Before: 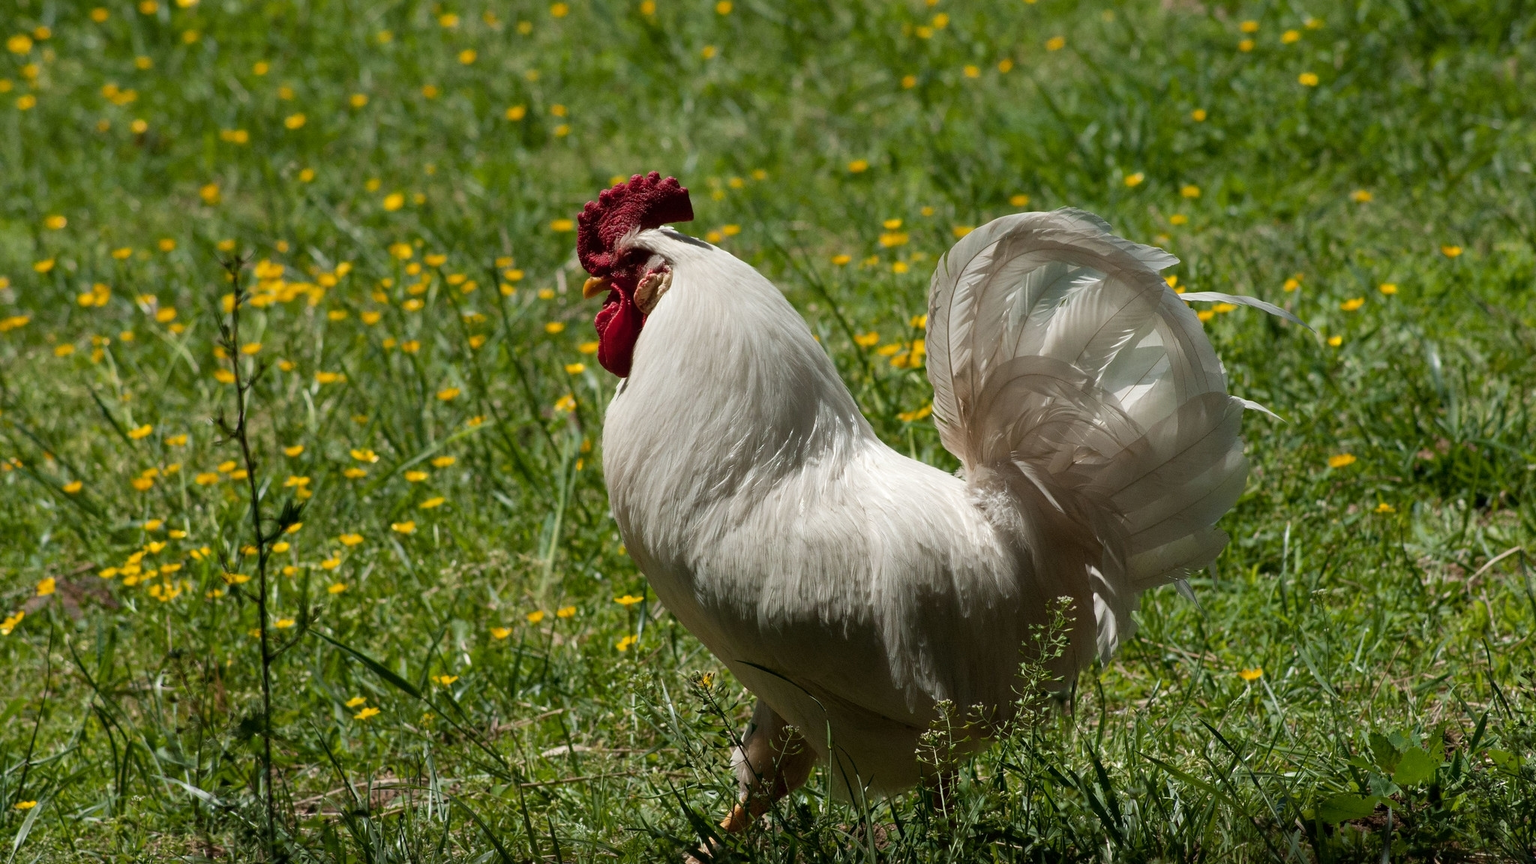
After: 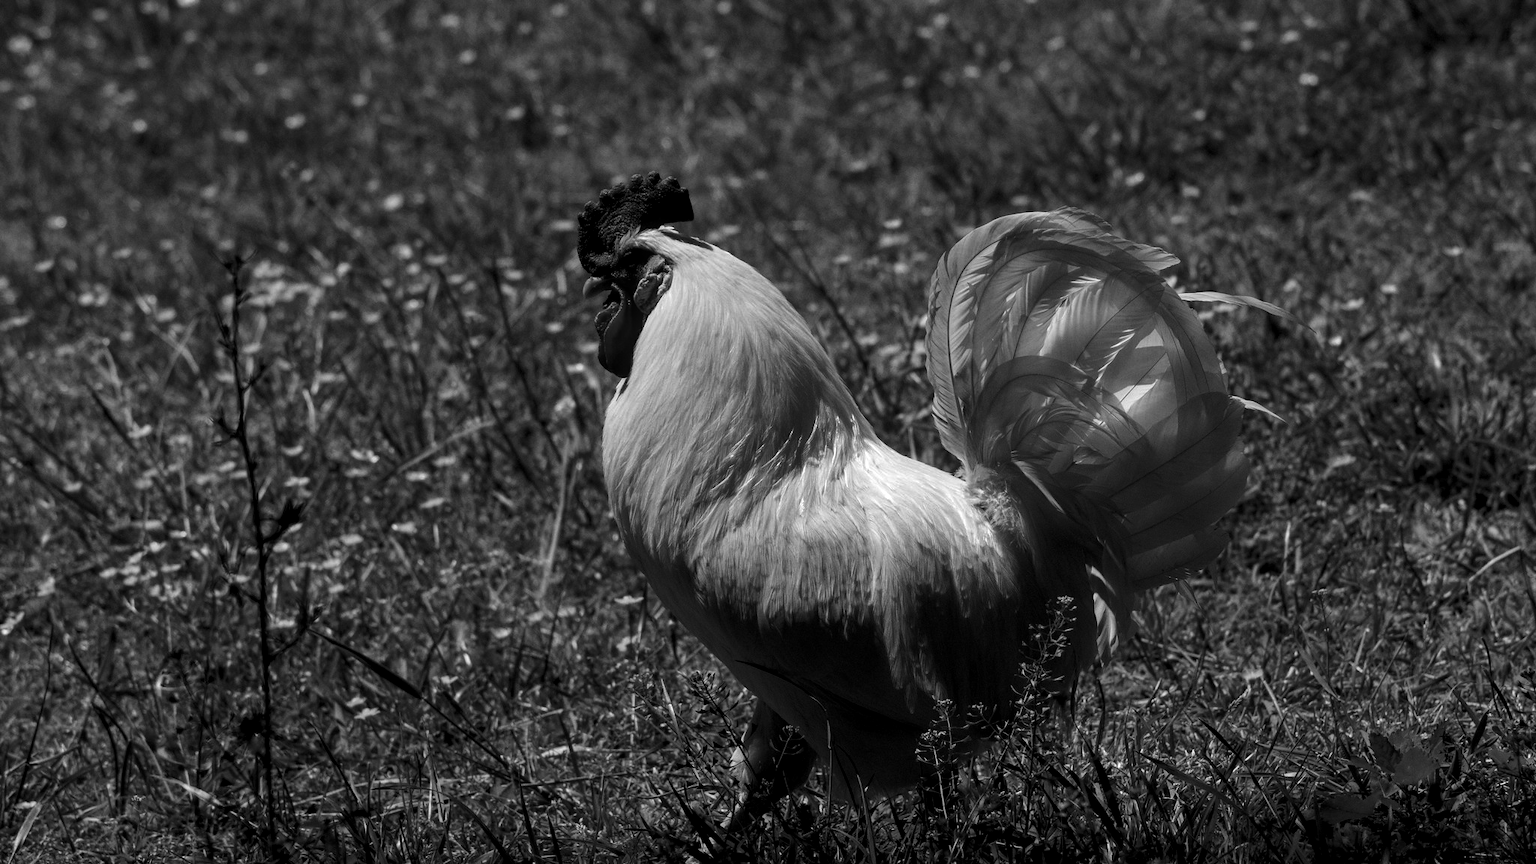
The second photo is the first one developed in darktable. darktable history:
local contrast: on, module defaults
levels: black 0.087%, levels [0, 0.618, 1]
color zones: curves: ch1 [(0, -0.394) (0.143, -0.394) (0.286, -0.394) (0.429, -0.392) (0.571, -0.391) (0.714, -0.391) (0.857, -0.391) (1, -0.394)], mix 38.5%
